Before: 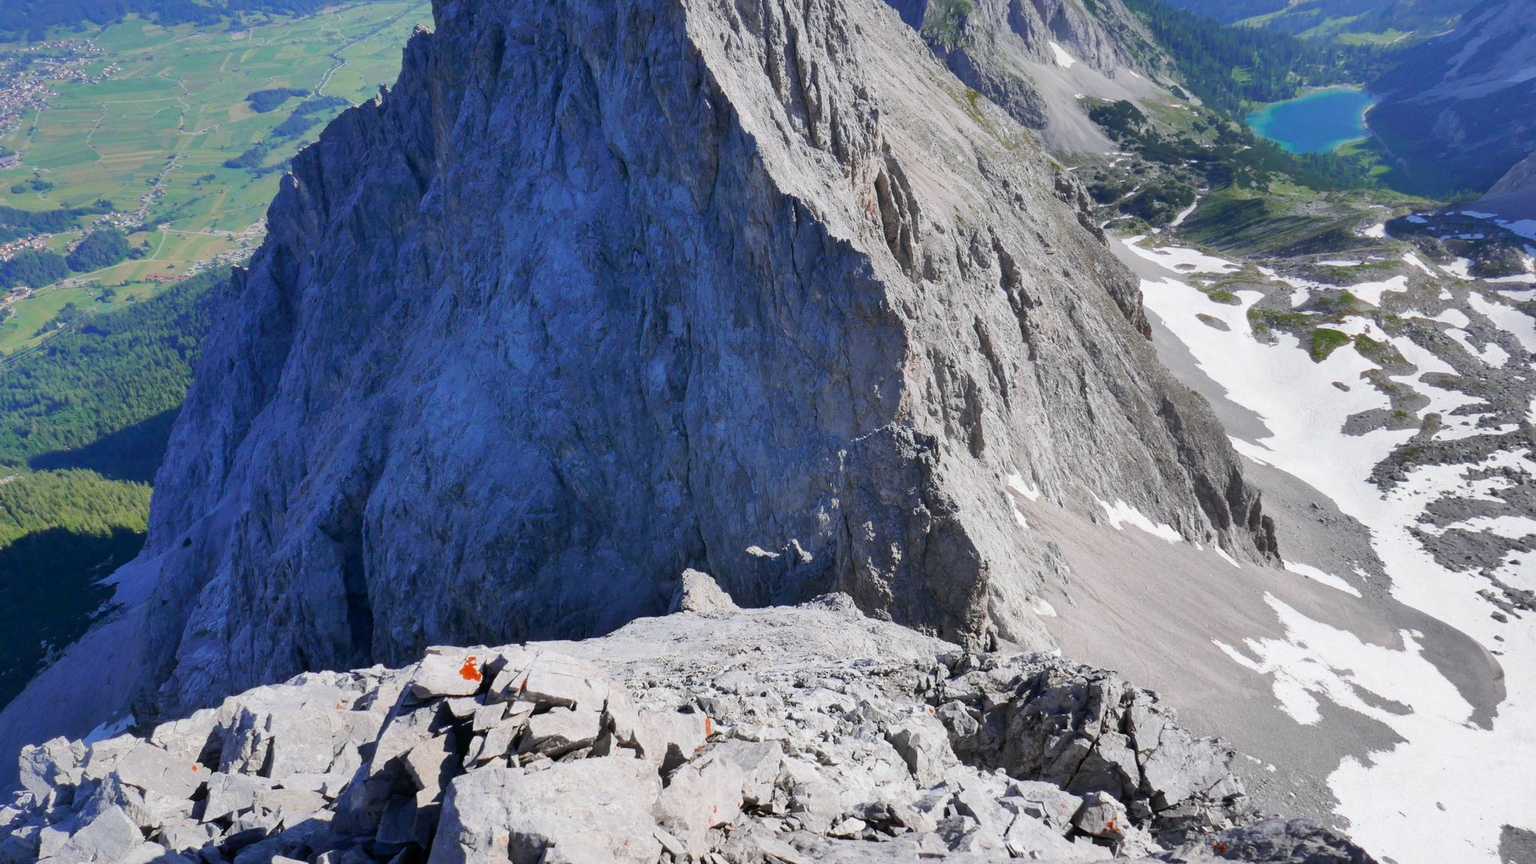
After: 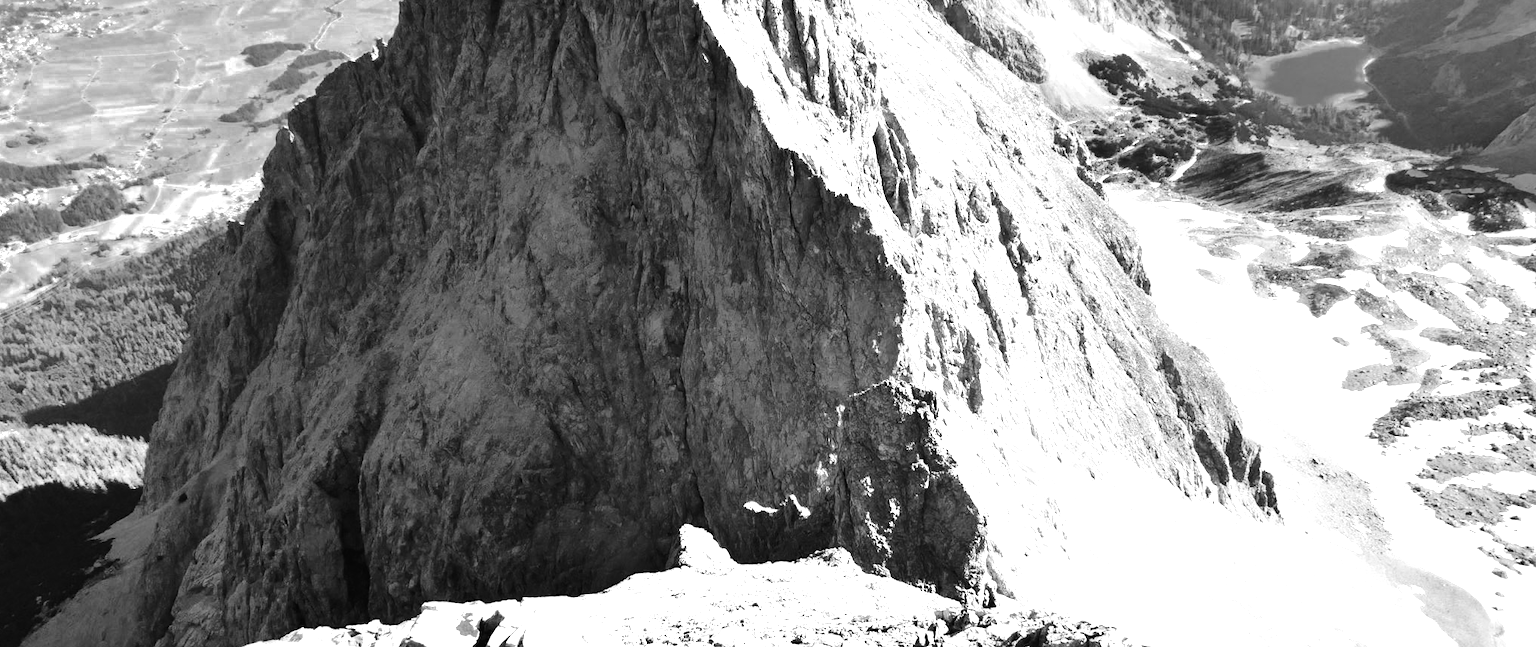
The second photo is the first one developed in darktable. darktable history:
tone curve: curves: ch0 [(0, 0) (0.003, 0.013) (0.011, 0.016) (0.025, 0.023) (0.044, 0.036) (0.069, 0.051) (0.1, 0.076) (0.136, 0.107) (0.177, 0.145) (0.224, 0.186) (0.277, 0.246) (0.335, 0.311) (0.399, 0.378) (0.468, 0.462) (0.543, 0.548) (0.623, 0.636) (0.709, 0.728) (0.801, 0.816) (0.898, 0.9) (1, 1)], preserve colors none
crop: left 0.383%, top 5.464%, bottom 19.829%
exposure: black level correction 0, exposure 0.89 EV, compensate highlight preservation false
color zones: curves: ch0 [(0.002, 0.593) (0.143, 0.417) (0.285, 0.541) (0.455, 0.289) (0.608, 0.327) (0.727, 0.283) (0.869, 0.571) (1, 0.603)]; ch1 [(0, 0) (0.143, 0) (0.286, 0) (0.429, 0) (0.571, 0) (0.714, 0) (0.857, 0)]
tone equalizer: -8 EV -0.753 EV, -7 EV -0.697 EV, -6 EV -0.636 EV, -5 EV -0.423 EV, -3 EV 0.397 EV, -2 EV 0.6 EV, -1 EV 0.692 EV, +0 EV 0.759 EV, edges refinement/feathering 500, mask exposure compensation -1.57 EV, preserve details no
contrast brightness saturation: contrast 0.18, saturation 0.304
